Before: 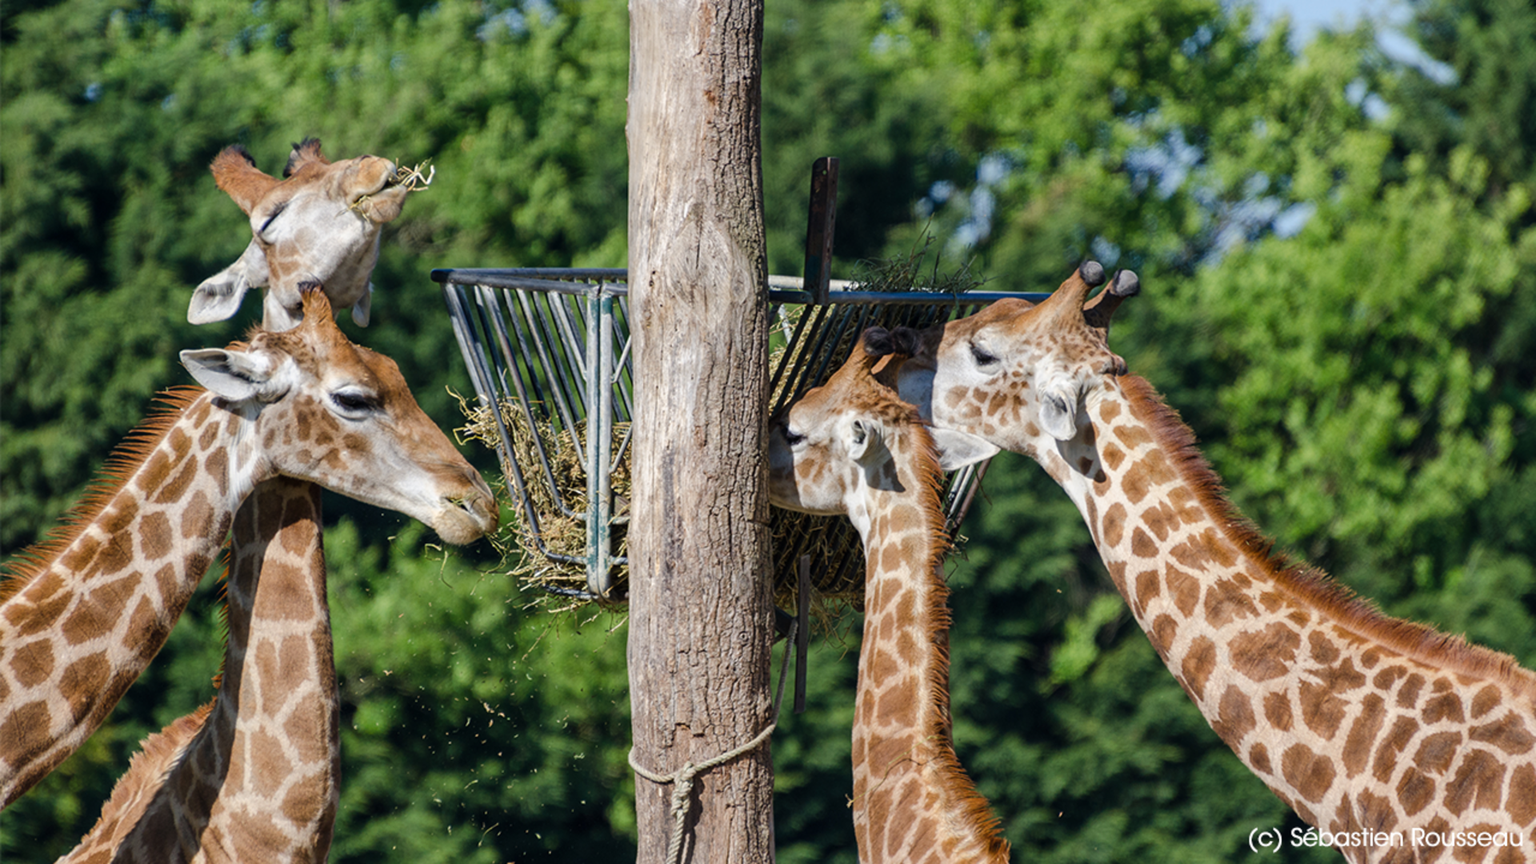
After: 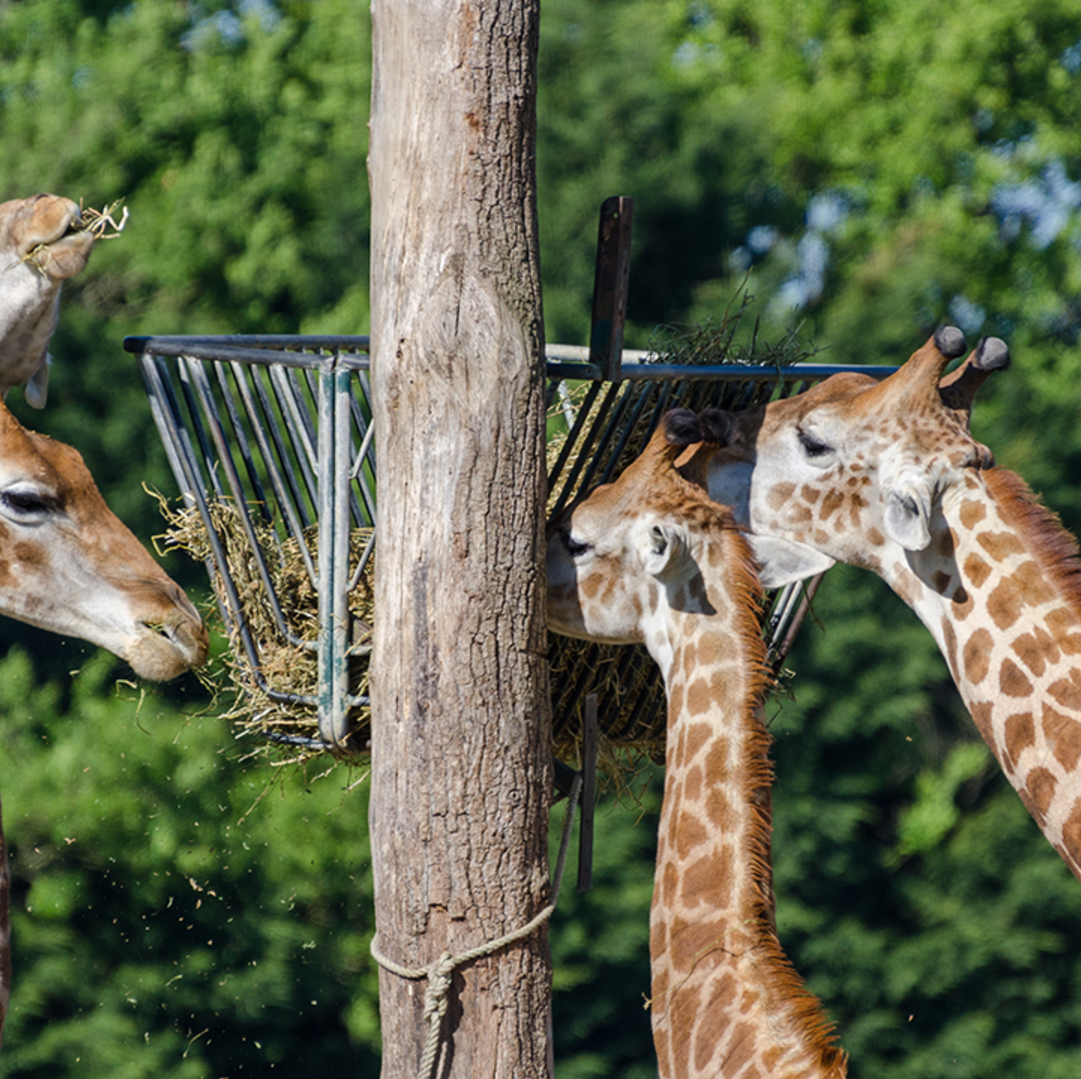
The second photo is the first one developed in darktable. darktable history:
crop: left 21.637%, right 22.026%, bottom 0.008%
